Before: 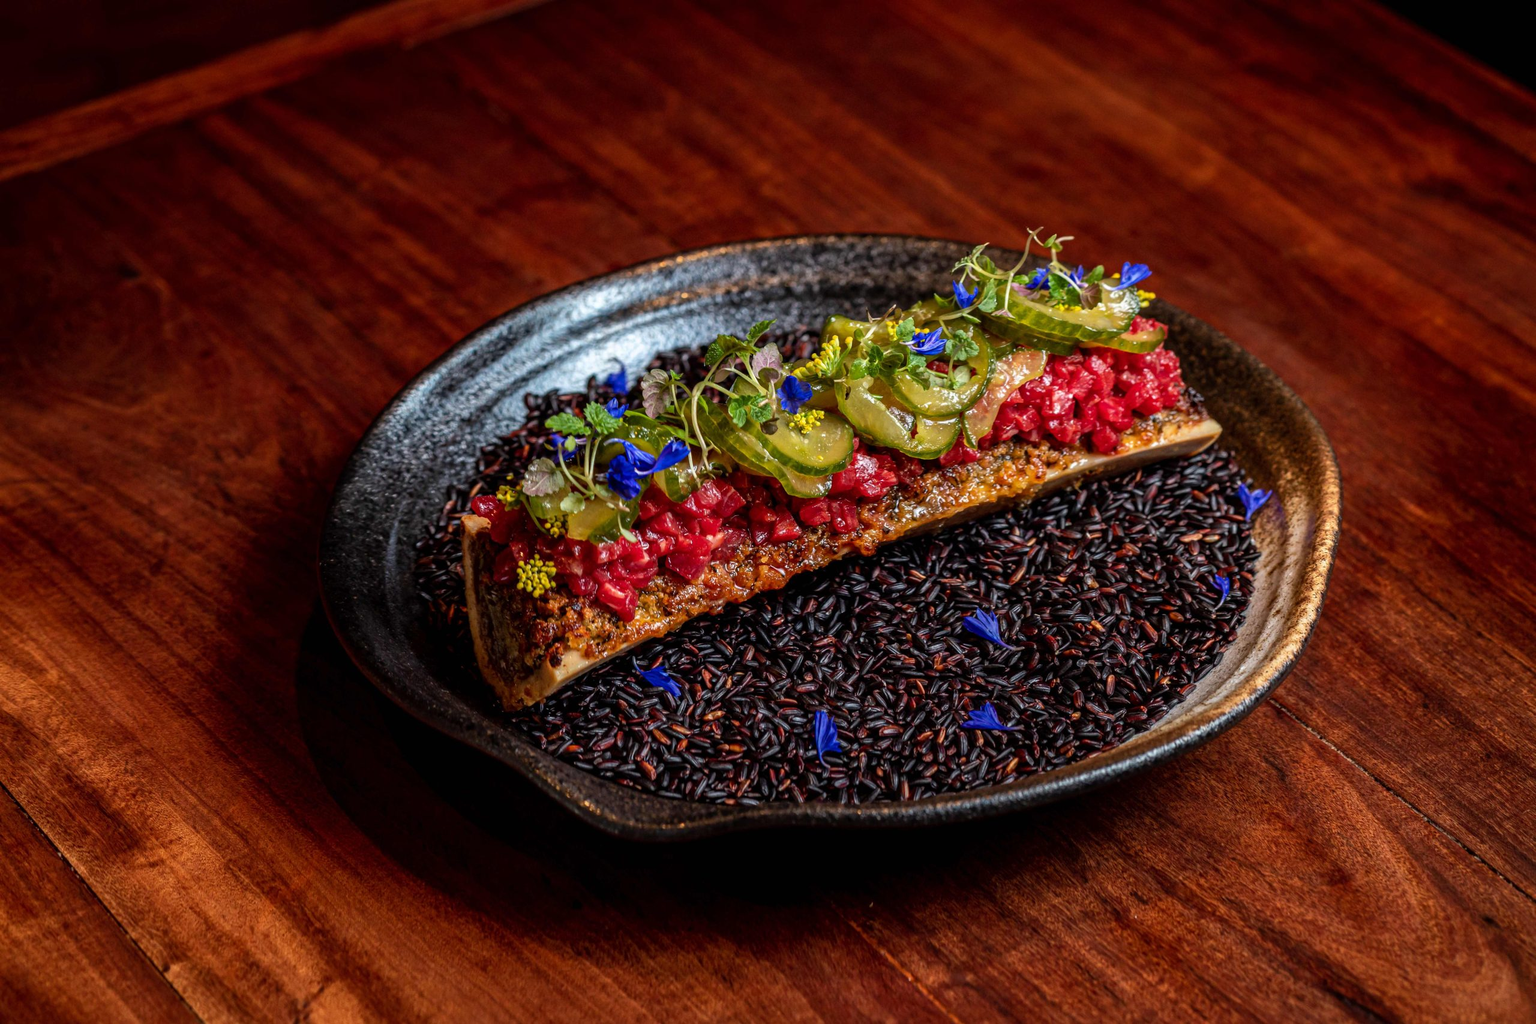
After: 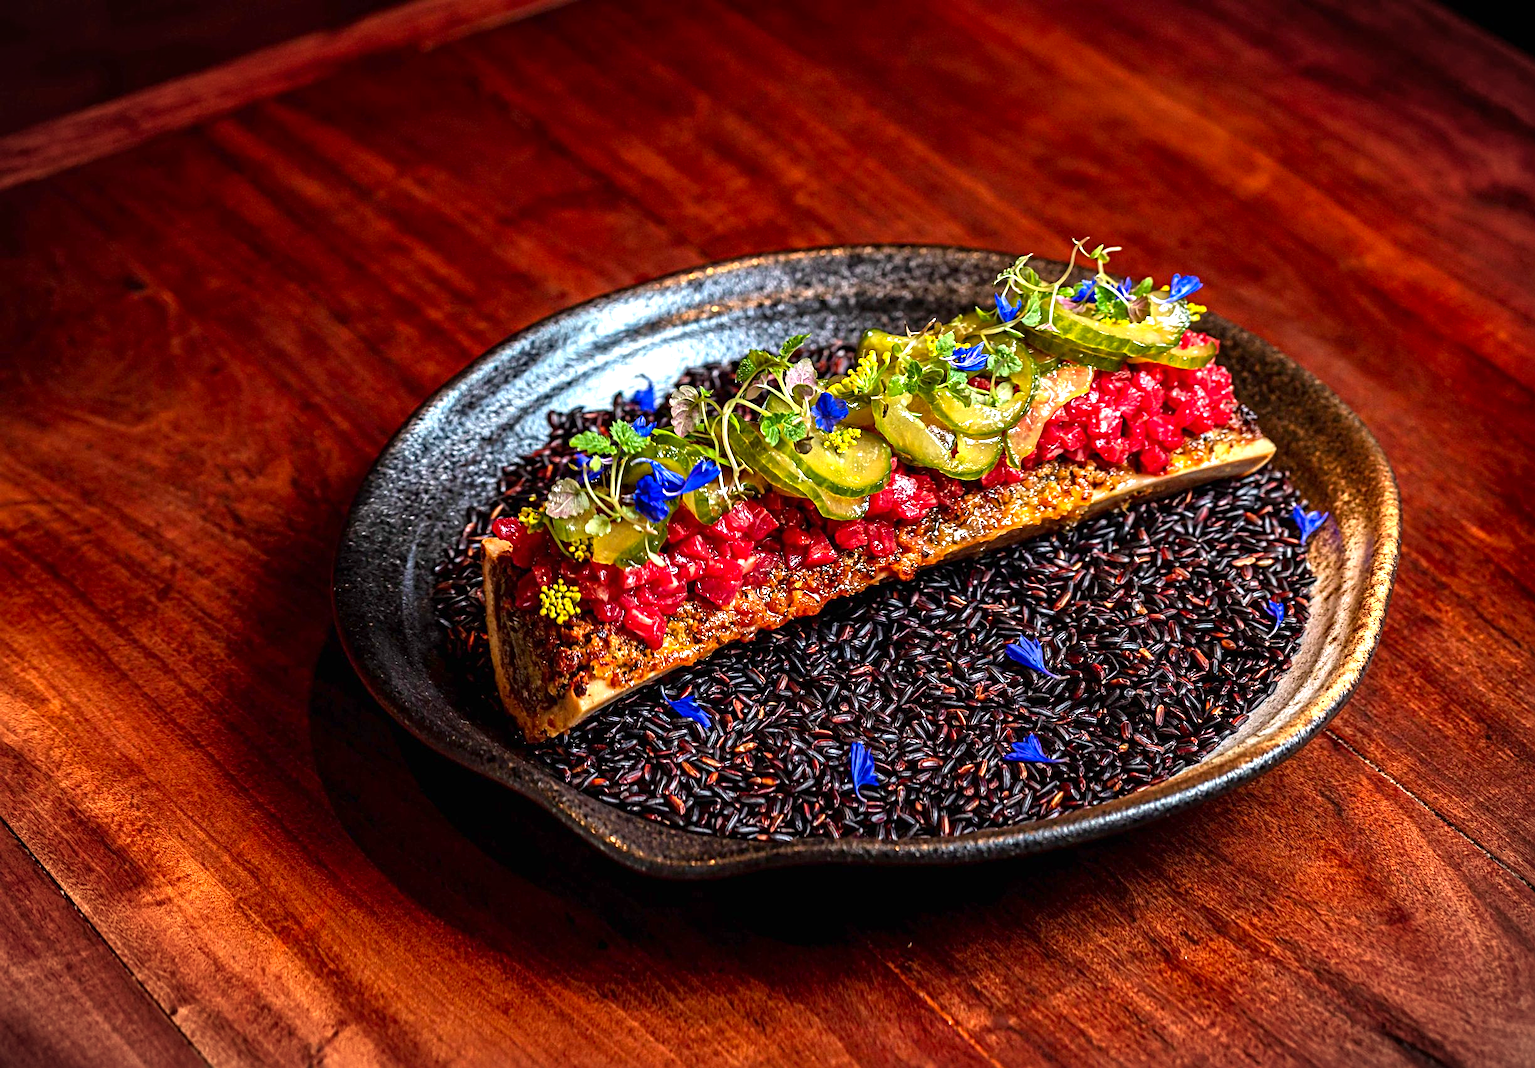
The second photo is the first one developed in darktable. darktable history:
exposure: exposure 1 EV, compensate highlight preservation false
crop: right 4.202%, bottom 0.021%
sharpen: radius 3.118
vignetting: fall-off start 99.63%, width/height ratio 1.309
contrast brightness saturation: saturation 0.133
